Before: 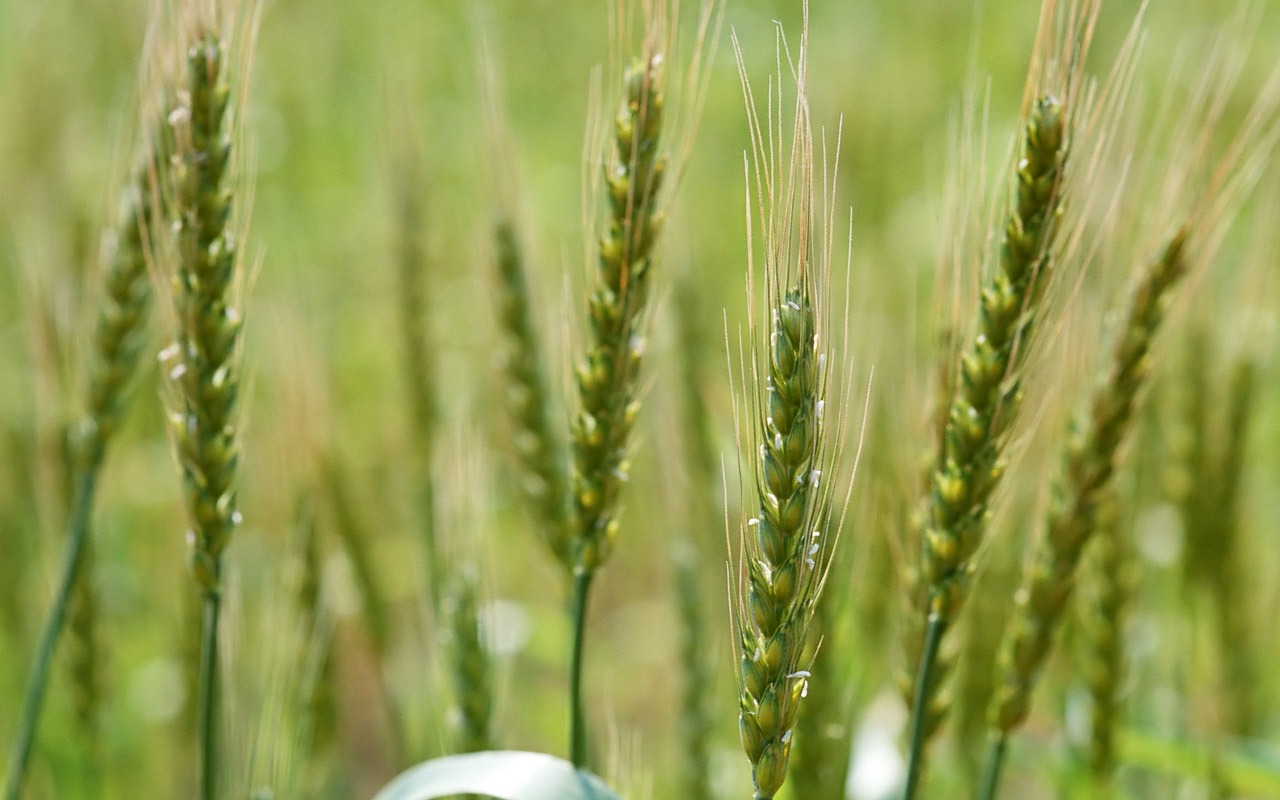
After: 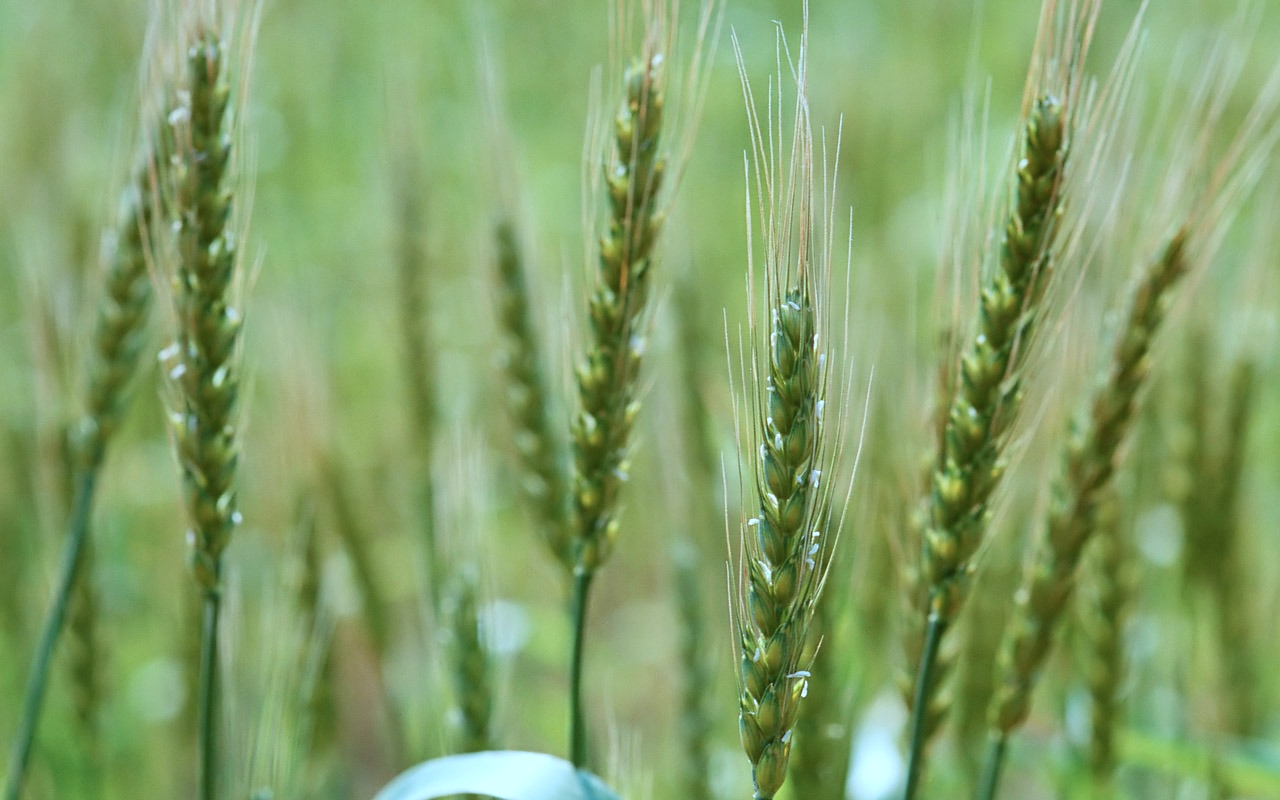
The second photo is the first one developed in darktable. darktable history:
color correction: highlights a* -9.57, highlights b* -20.98
exposure: compensate exposure bias true, compensate highlight preservation false
